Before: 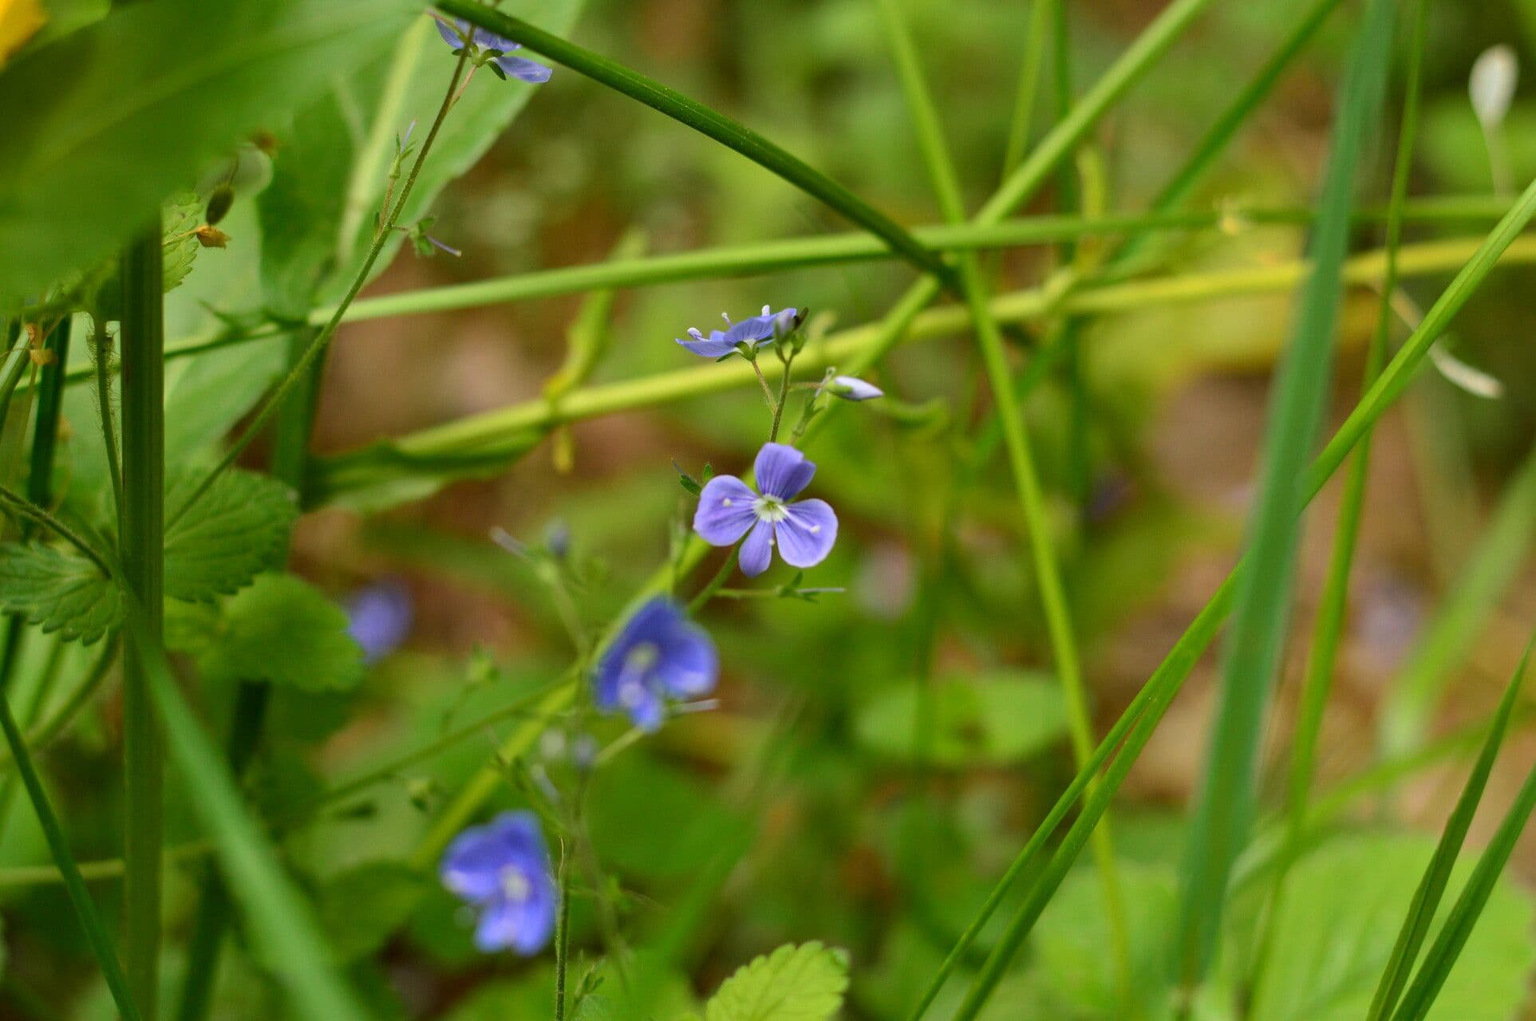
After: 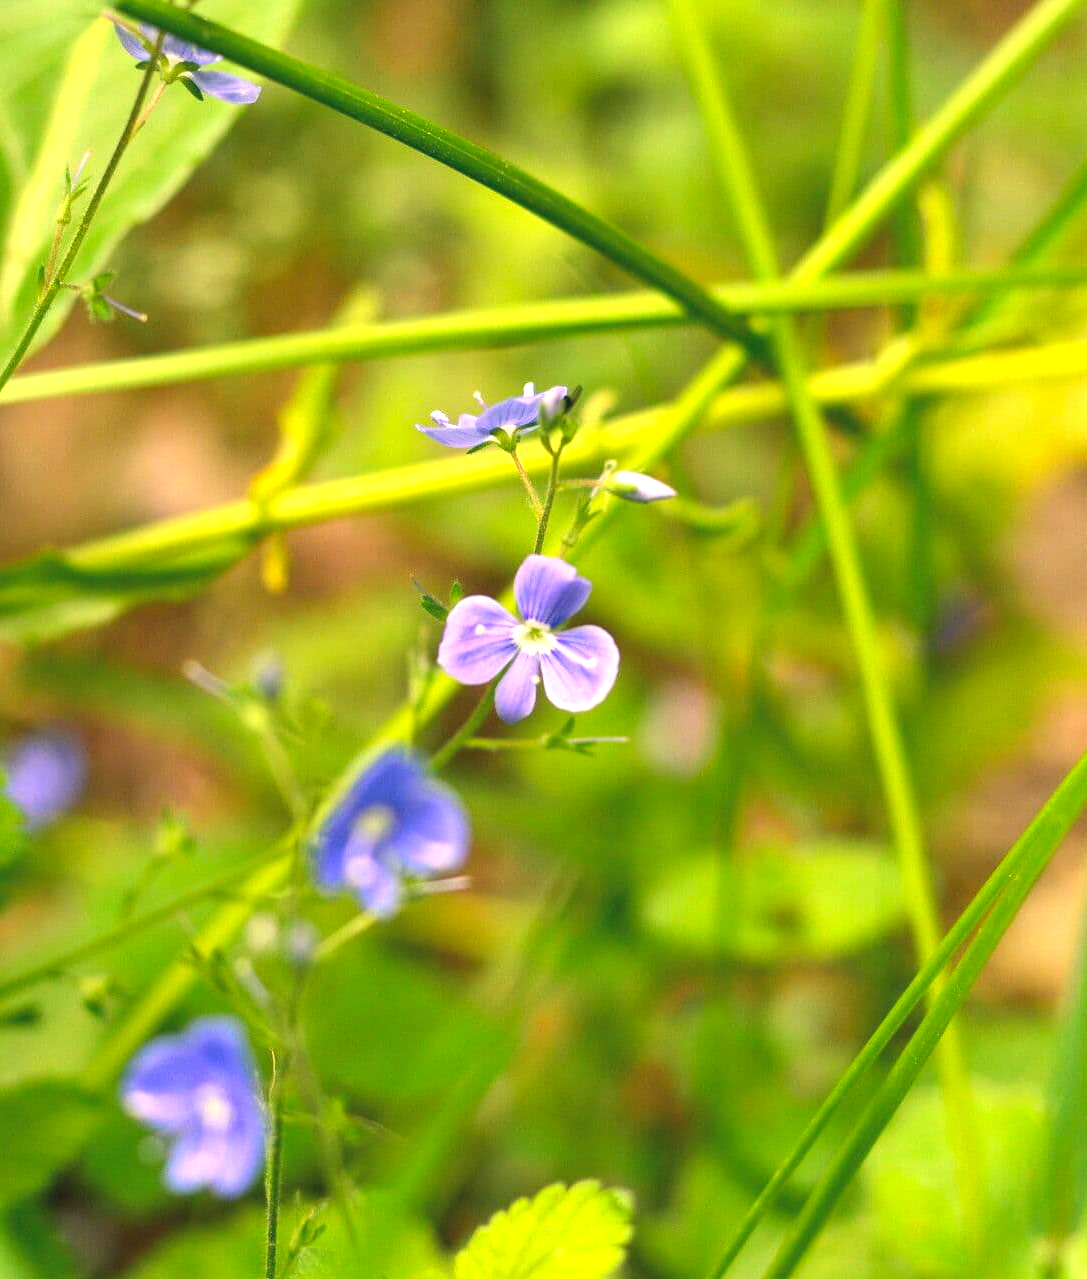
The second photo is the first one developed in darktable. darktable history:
color correction: highlights a* 10.35, highlights b* 14.76, shadows a* -9.73, shadows b* -15.03
crop and rotate: left 22.397%, right 21.091%
exposure: black level correction 0, exposure 1.2 EV, compensate exposure bias true, compensate highlight preservation false
